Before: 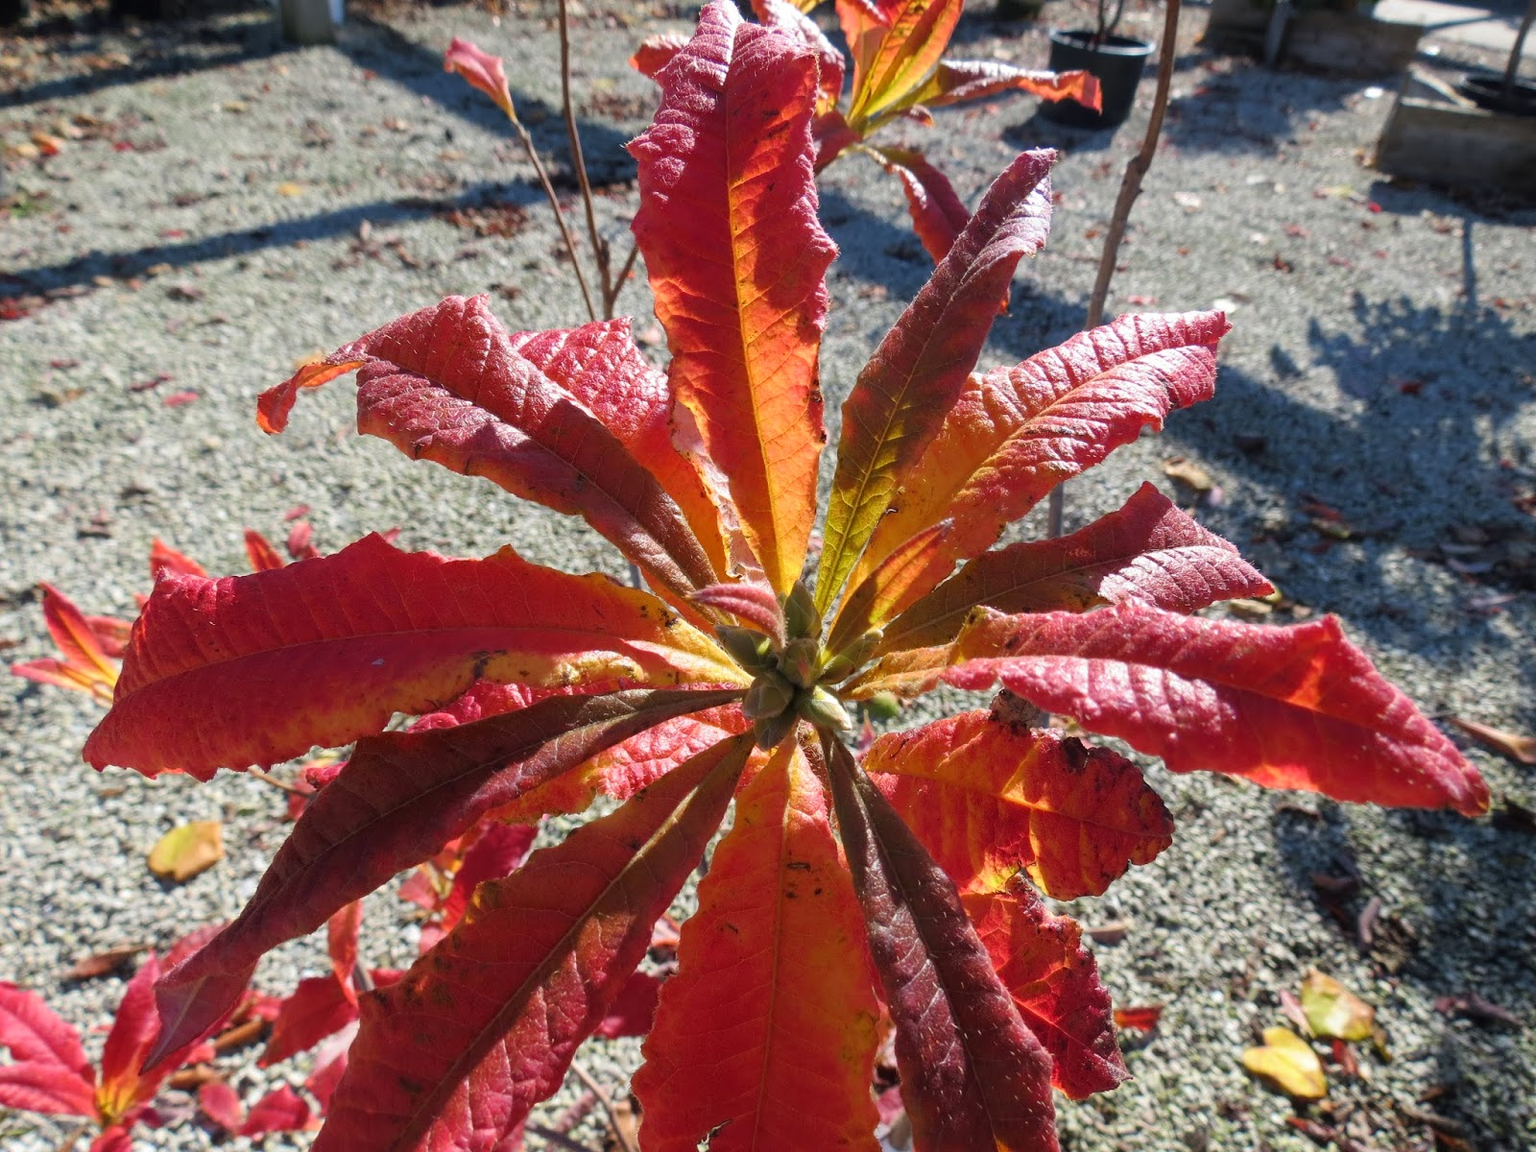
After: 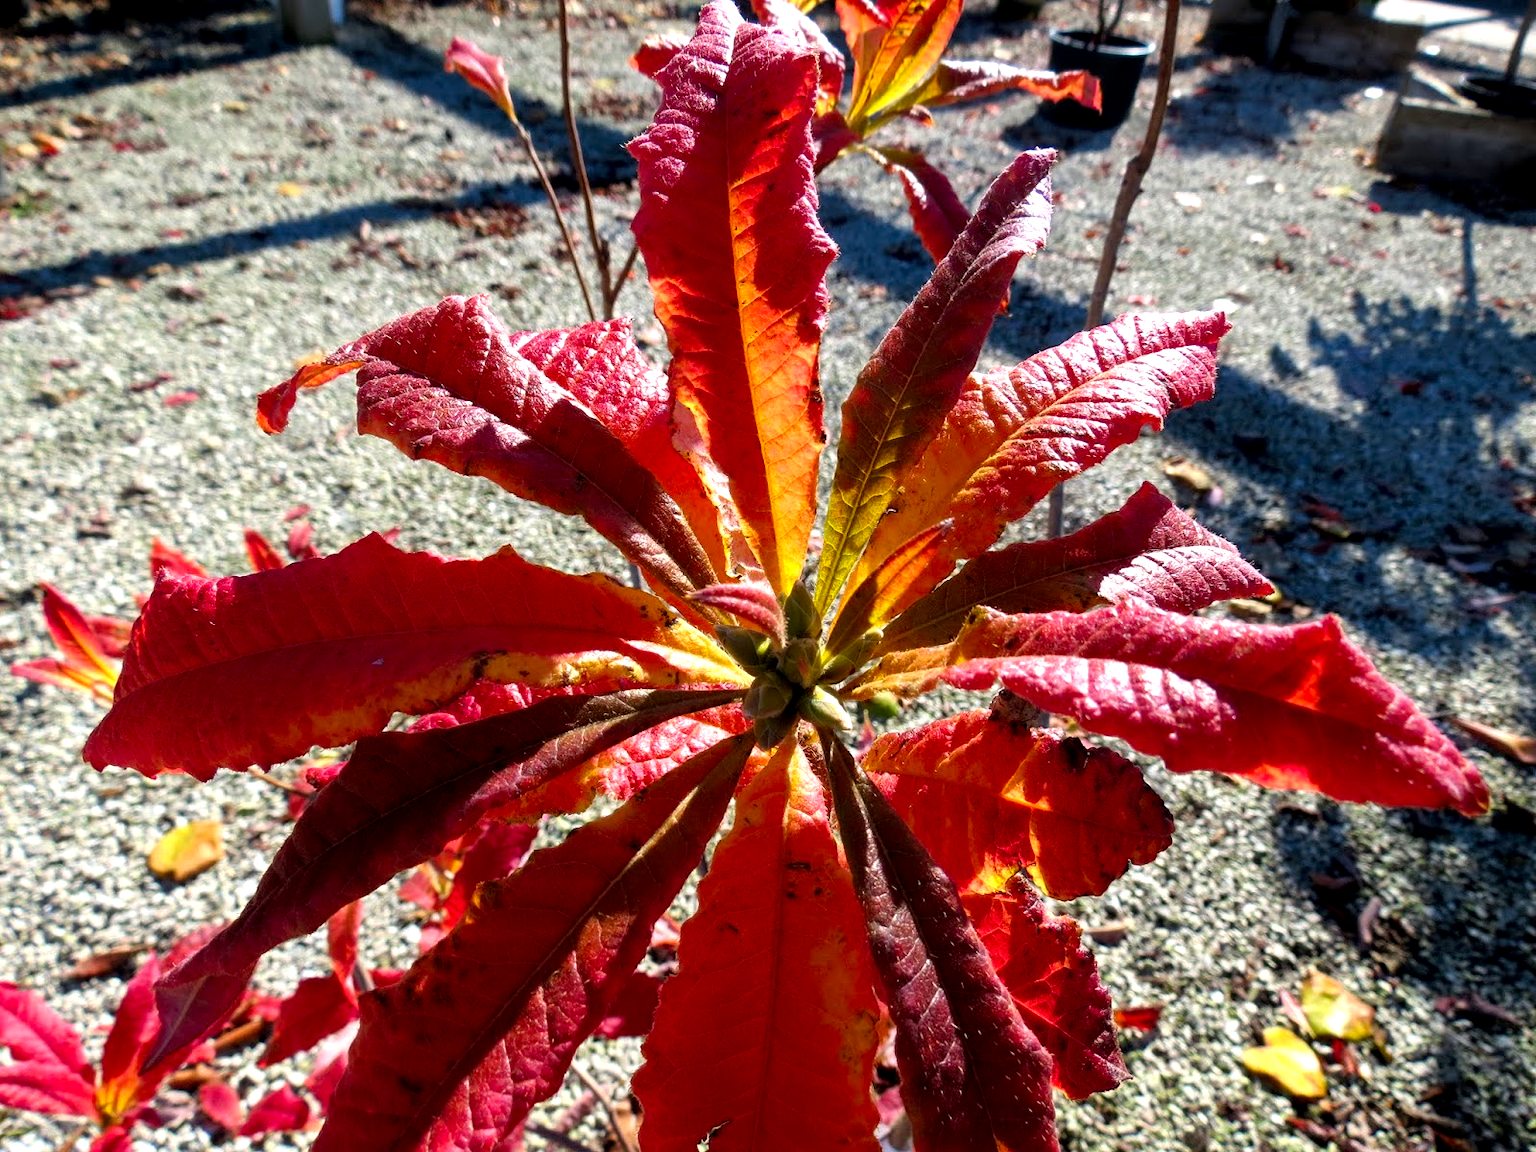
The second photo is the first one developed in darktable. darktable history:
local contrast: mode bilateral grid, contrast 20, coarseness 50, detail 120%, midtone range 0.2
color balance: lift [0.991, 1, 1, 1], gamma [0.996, 1, 1, 1], input saturation 98.52%, contrast 20.34%, output saturation 103.72%
